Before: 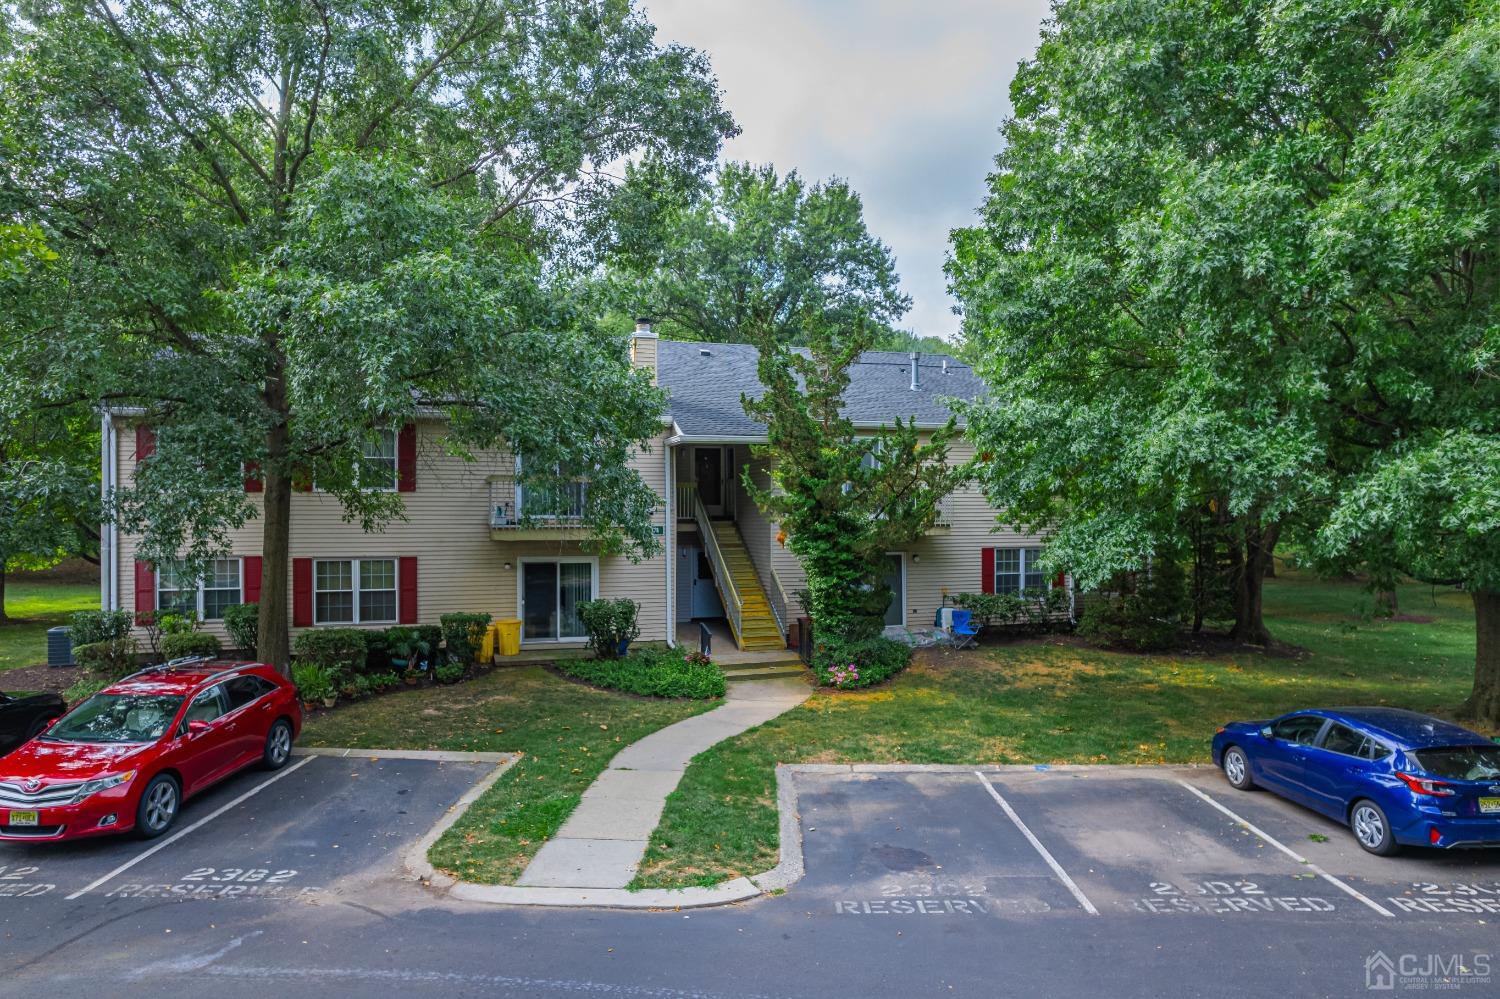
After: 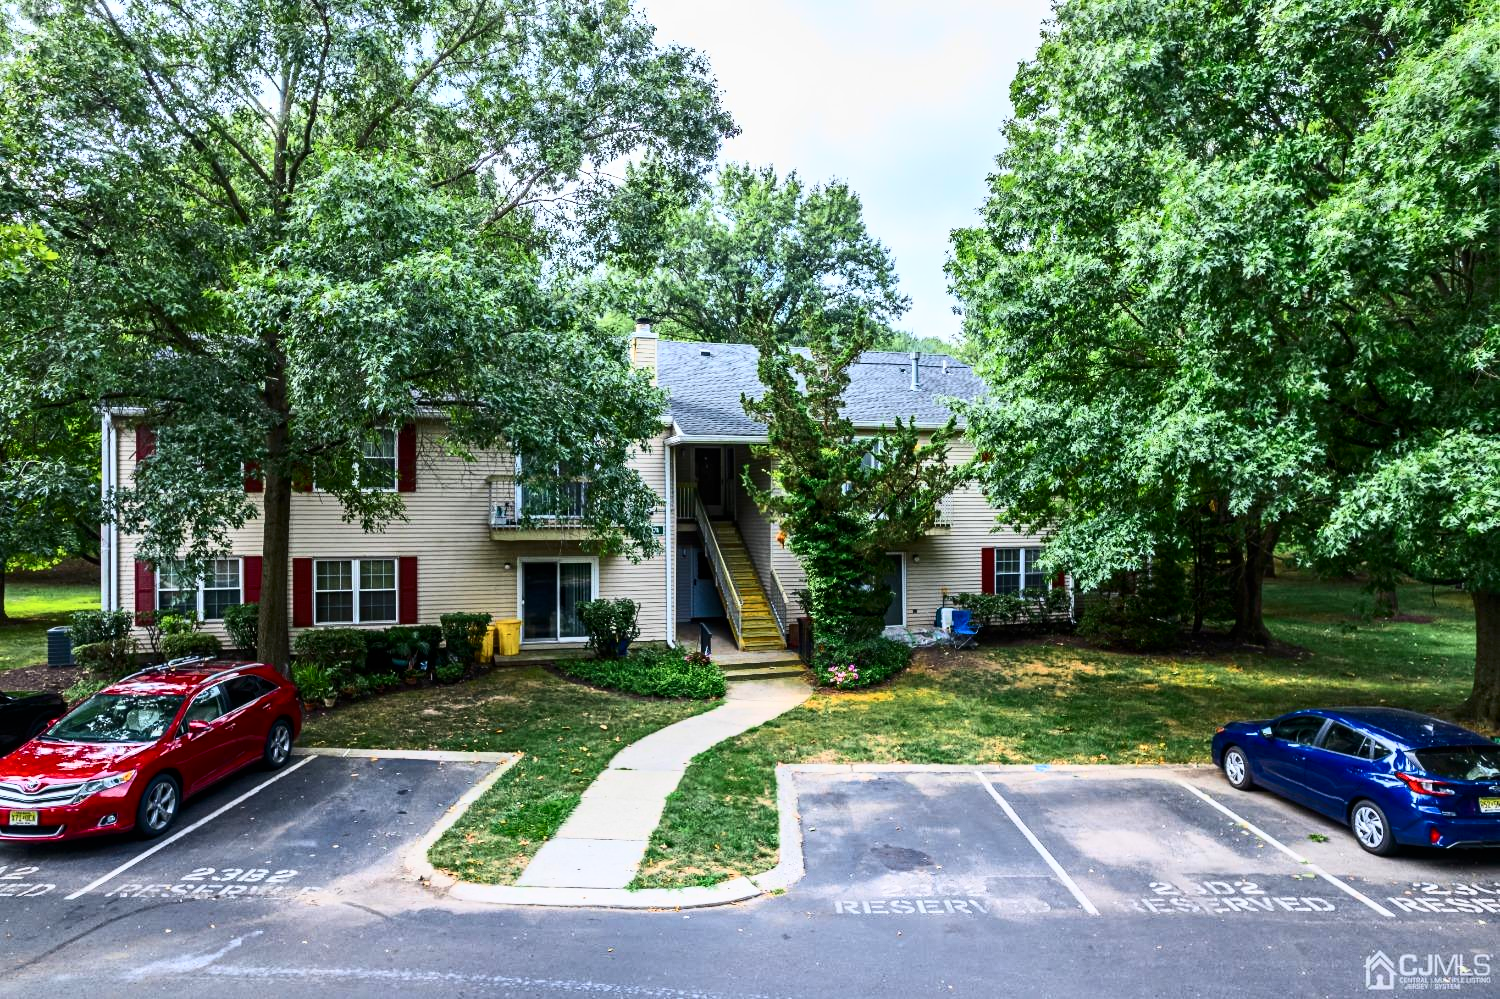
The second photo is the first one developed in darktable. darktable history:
contrast brightness saturation: contrast 0.28
base curve: curves: ch0 [(0, 0) (0.005, 0.002) (0.193, 0.295) (0.399, 0.664) (0.75, 0.928) (1, 1)]
